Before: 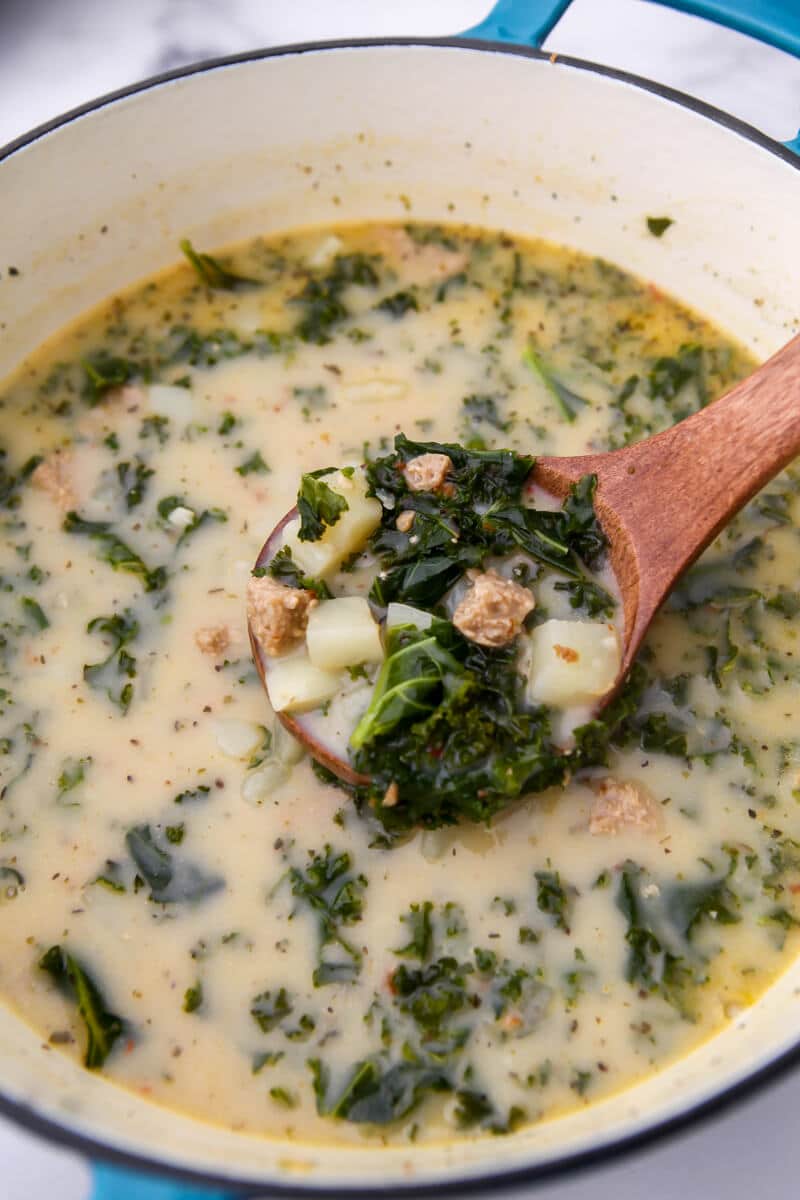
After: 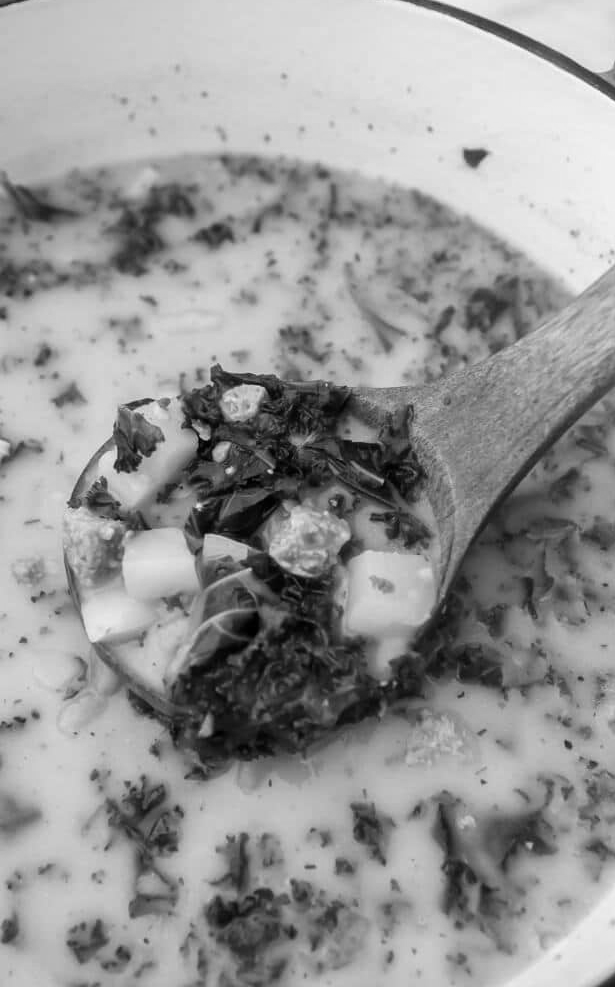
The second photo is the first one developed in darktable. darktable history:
exposure: exposure -0.01 EV, compensate highlight preservation false
monochrome: on, module defaults
crop: left 23.095%, top 5.827%, bottom 11.854%
